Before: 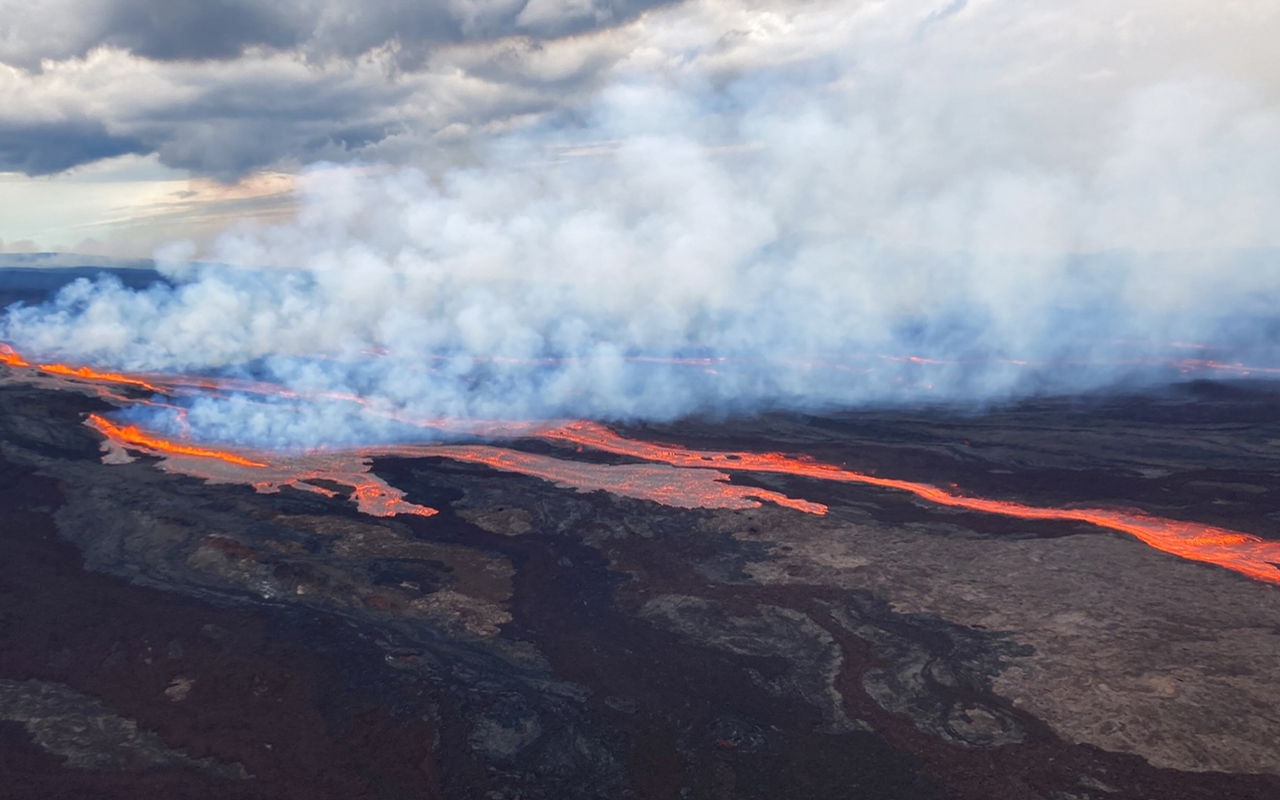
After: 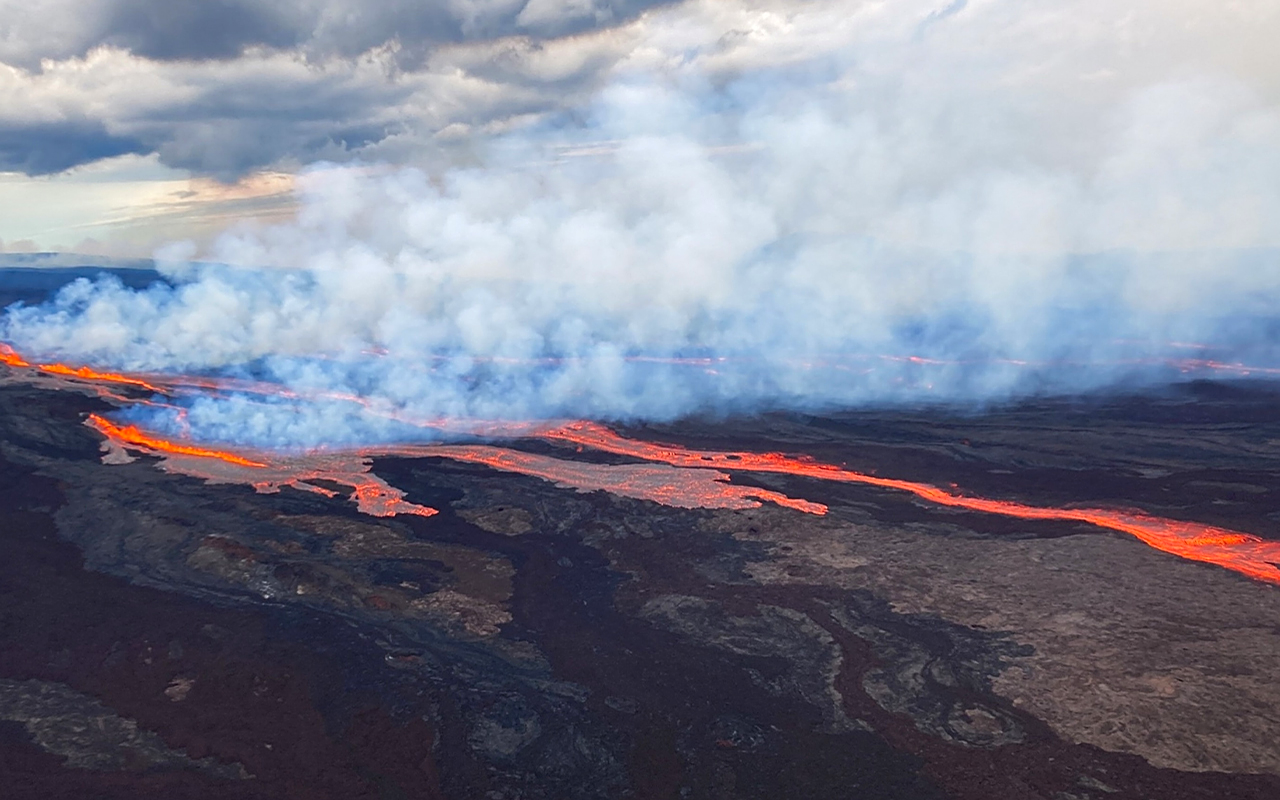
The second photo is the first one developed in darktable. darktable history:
contrast brightness saturation: contrast 0.038, saturation 0.164
sharpen: on, module defaults
